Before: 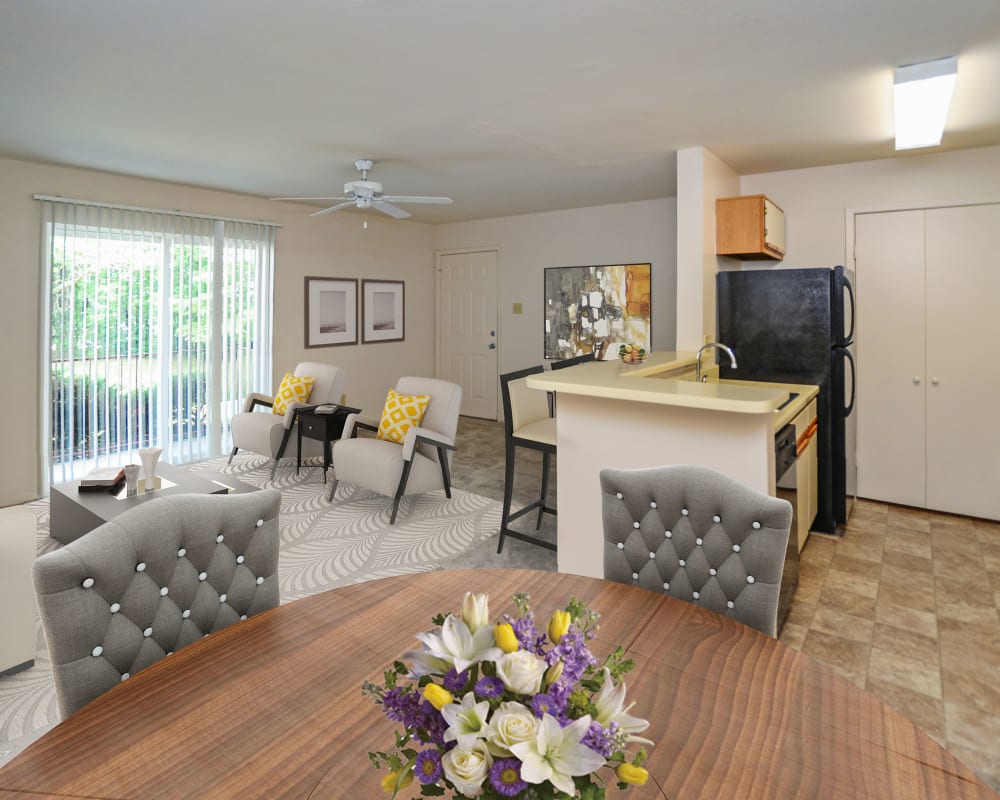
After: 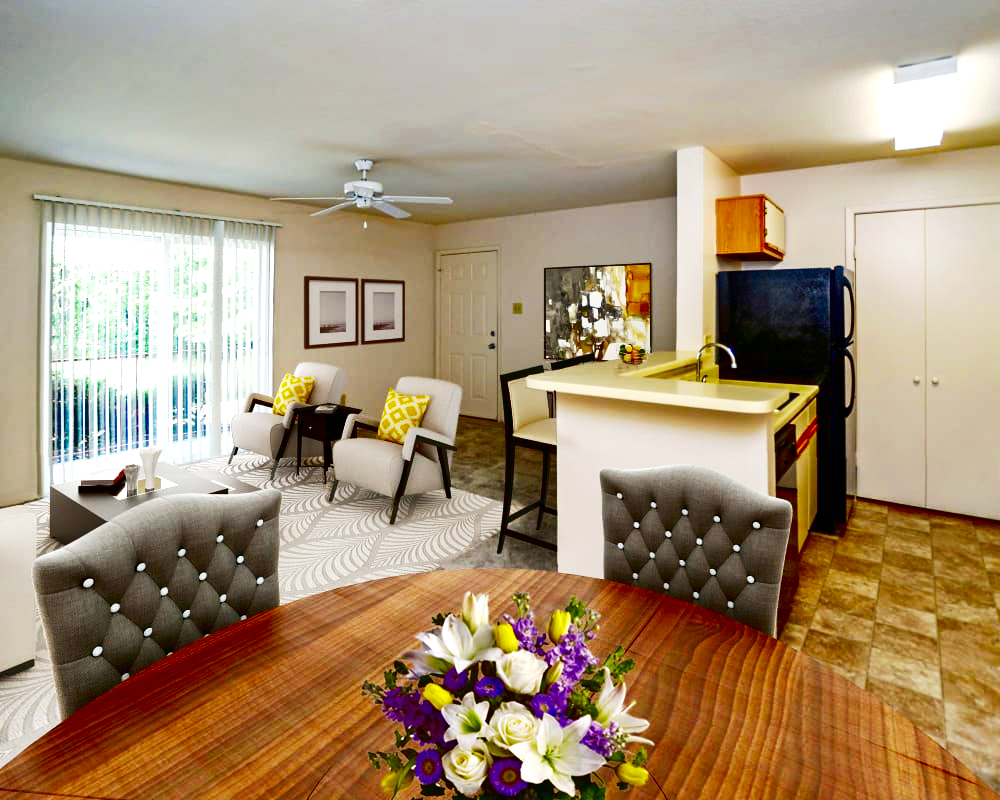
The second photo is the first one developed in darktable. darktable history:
base curve: curves: ch0 [(0, 0) (0.028, 0.03) (0.121, 0.232) (0.46, 0.748) (0.859, 0.968) (1, 1)], preserve colors none
contrast brightness saturation: brightness -1, saturation 1
exposure: exposure 0.426 EV, compensate highlight preservation false
